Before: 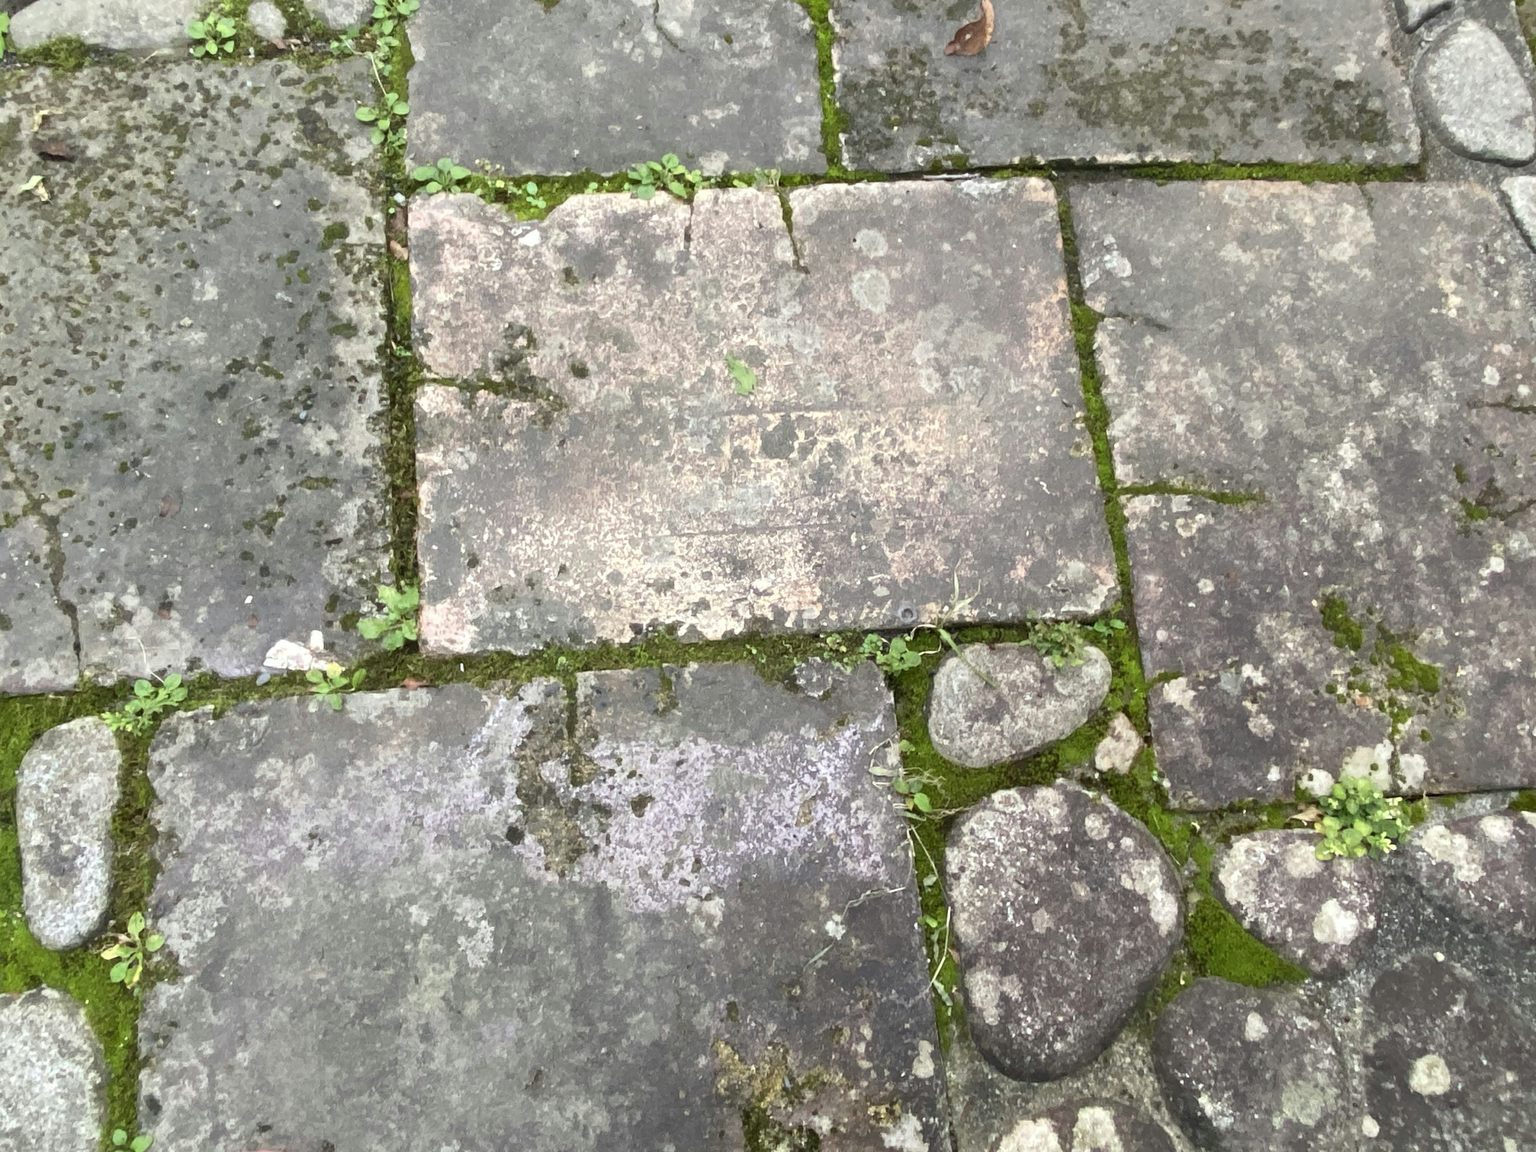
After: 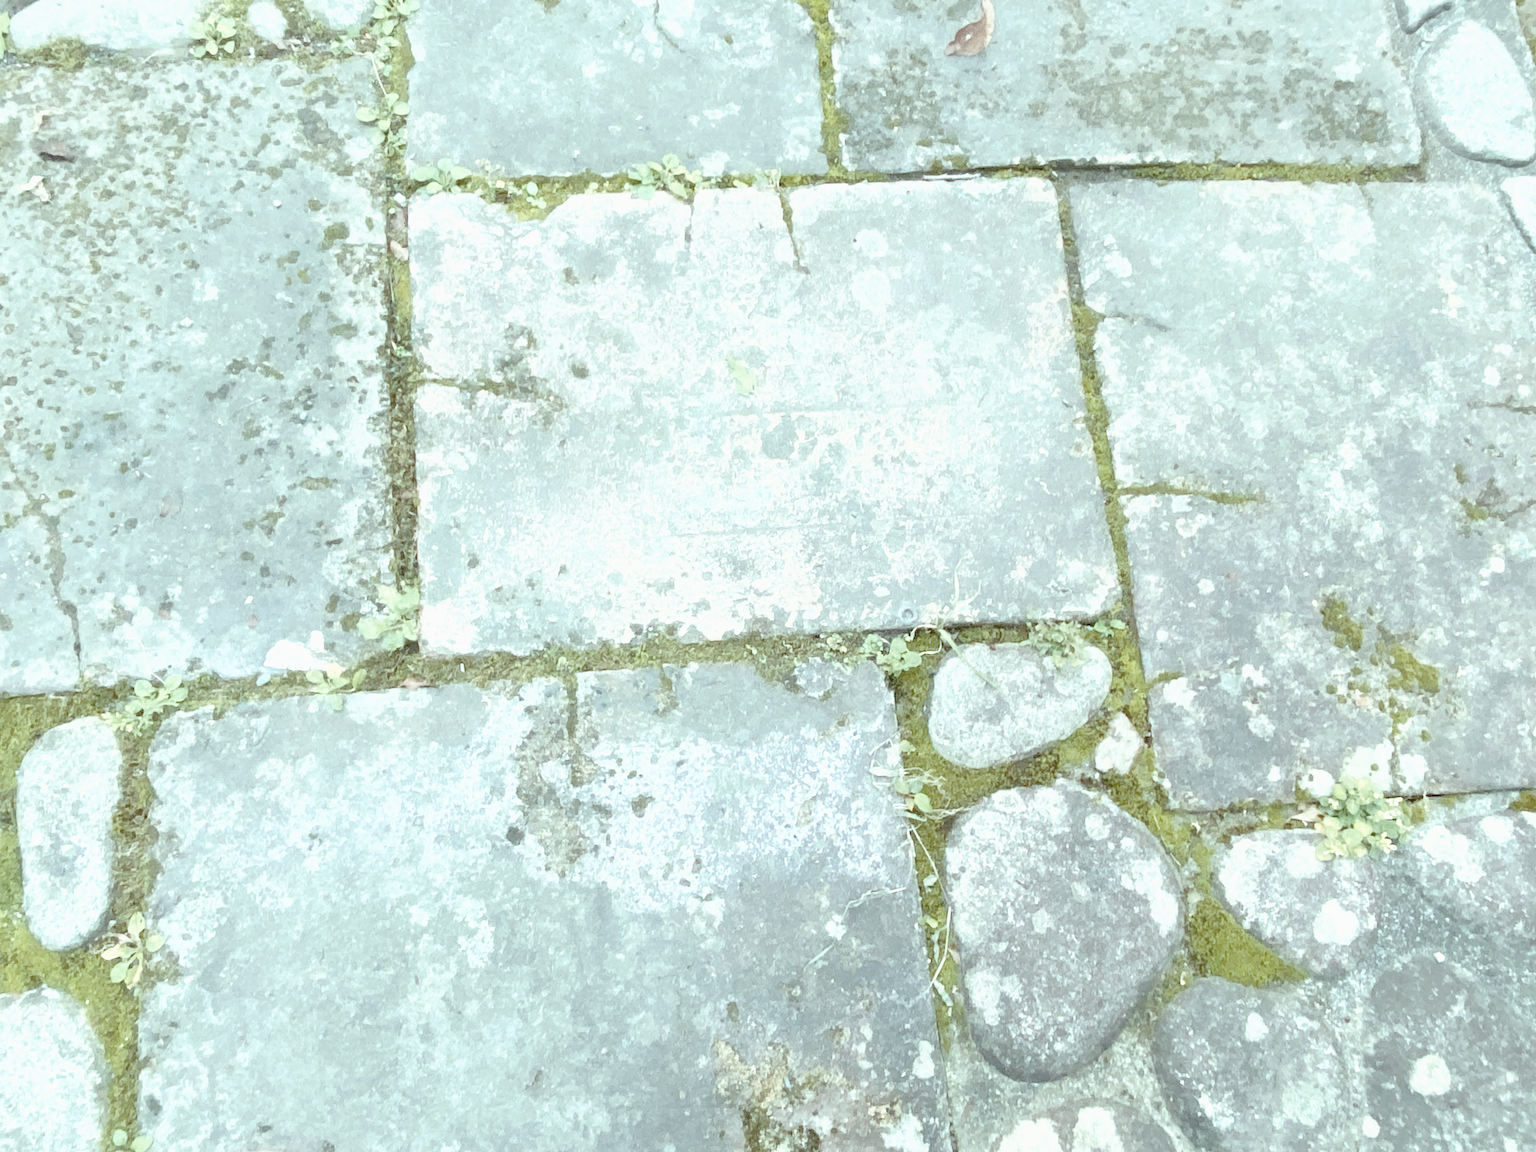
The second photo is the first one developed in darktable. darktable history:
tone curve: curves: ch0 [(0, 0) (0.003, 0.001) (0.011, 0.005) (0.025, 0.01) (0.044, 0.019) (0.069, 0.029) (0.1, 0.042) (0.136, 0.078) (0.177, 0.129) (0.224, 0.182) (0.277, 0.246) (0.335, 0.318) (0.399, 0.396) (0.468, 0.481) (0.543, 0.573) (0.623, 0.672) (0.709, 0.777) (0.801, 0.881) (0.898, 0.975) (1, 1)], preserve colors none
color look up table: target L [88.69, 79.39, 66.76, 62.42, 50.45, 35.56, 198.1, 92.62, 90.27, 76.03, 80.16, 66.07, 65.24, 65.57, 56.83, 50.43, 53.7, 49.65, 39.28, 31.34, 85.84, 80.79, 80.67, 80.48, 74.81, 67.19, 56.44, 53.12, 53.69, 54.65, 46.99, 37.24, 27.97, 24.79, 25.7, 20.82, 17.67, 13.77, 11.01, 81.56, 81.89, 81.32, 81.37, 81.36, 81.56, 71.59, 65.69, 53.81, 47.99], target a [-9.129, -8.182, -17.41, -44.88, -37.94, -11.24, 0, -0.001, -9.883, 10.14, -3.361, 31.58, 22.27, 11.45, 33.25, 41.97, 36.78, 37.92, 36.69, 11.36, -9.672, -4.395, -8.739, -7.617, -7.224, -6.227, -1.223, 32.74, 16.86, -13.29, -2.887, 3.855, -2.1, 11.46, 8.602, -1.448, -1.221, -1.167, -3.339, -10.07, -15.27, -11.81, -10.16, -13.11, -11.98, -35.82, -28.29, -20.87, -12.27], target b [-3.71, -3.45, 38.23, 13.4, 17.92, 13.83, 0.001, 0.005, -3.685, 55.99, -2.417, 49.2, 51.03, 10.19, 45.91, 28.07, 4.448, 19.93, 25.85, 11.77, -3.879, -2.964, -2.543, -3.851, -3.418, -2.386, -20.2, -4.265, -20.23, -40.25, -1.669, -37.56, -2.102, -9.792, -35.79, -0.857, -2.075, -2.236, -1.078, -4.649, -8.084, -5.924, -6.299, -6.358, -8.609, -9.68, -27.5, -27.21, -21.57], num patches 49
